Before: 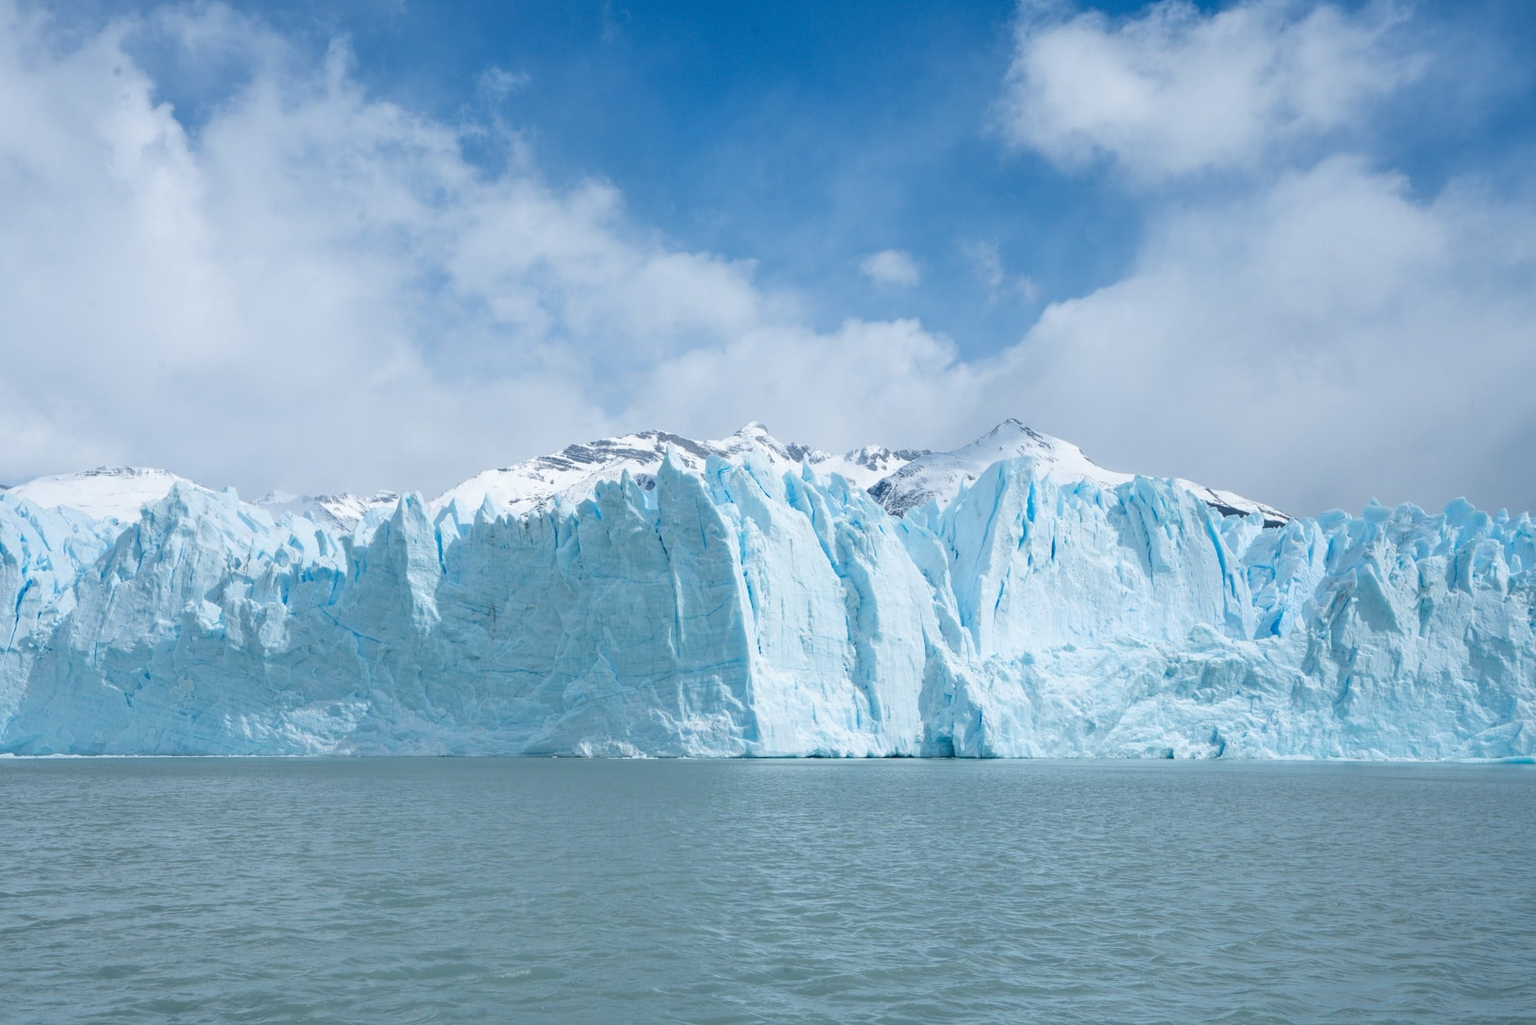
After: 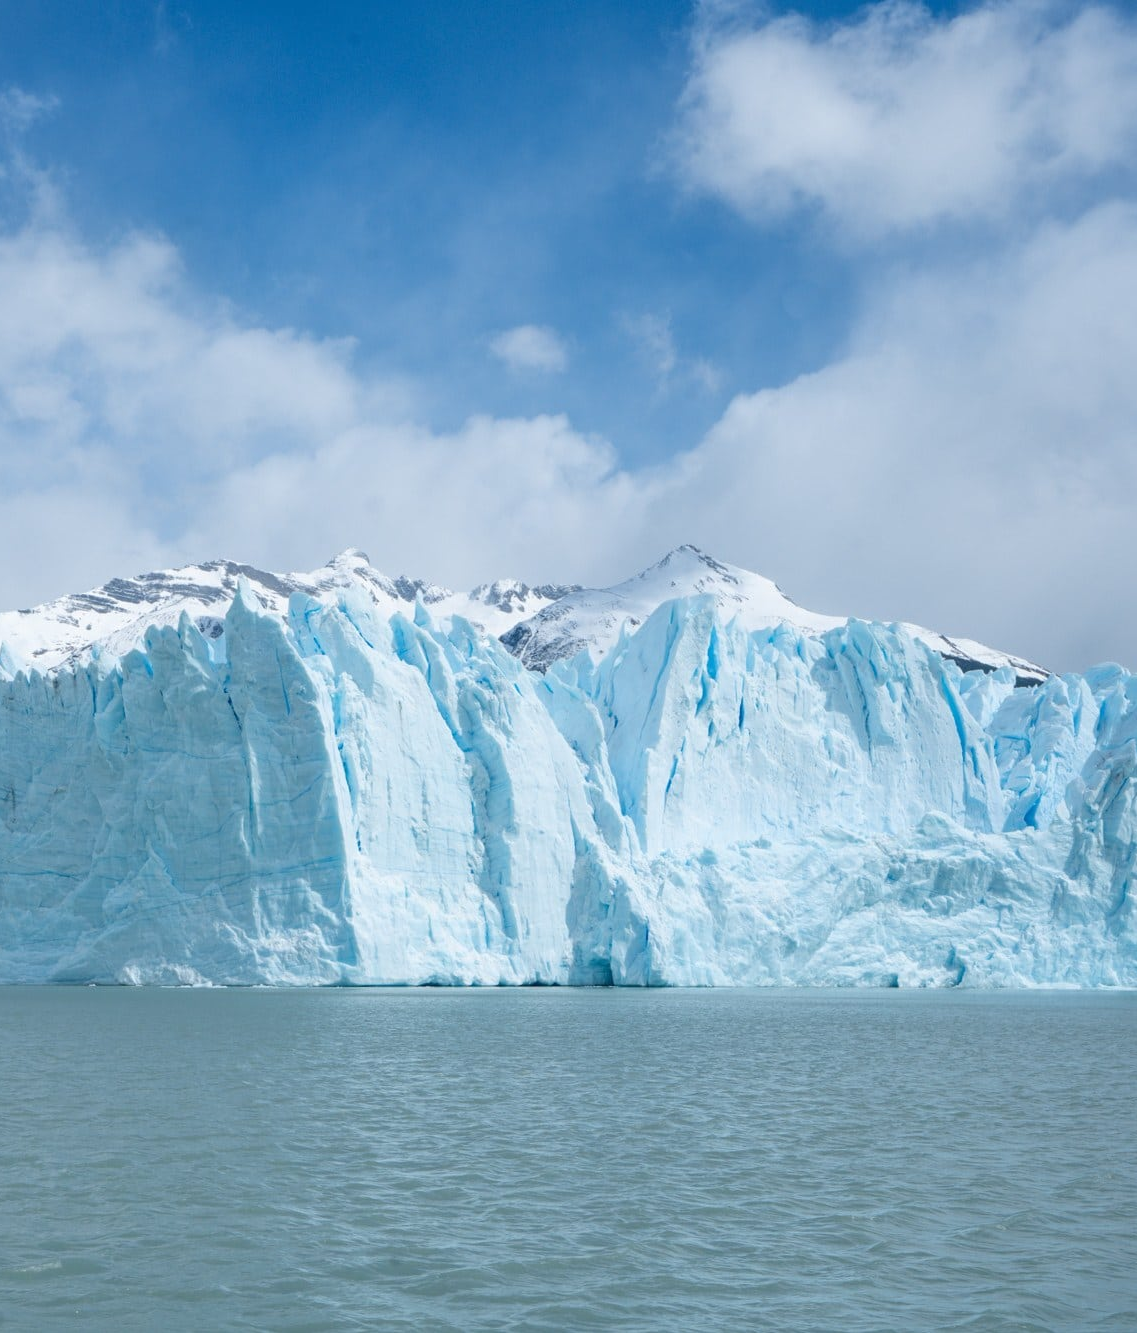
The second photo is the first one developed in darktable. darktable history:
crop: left 31.522%, top 0.006%, right 11.594%
